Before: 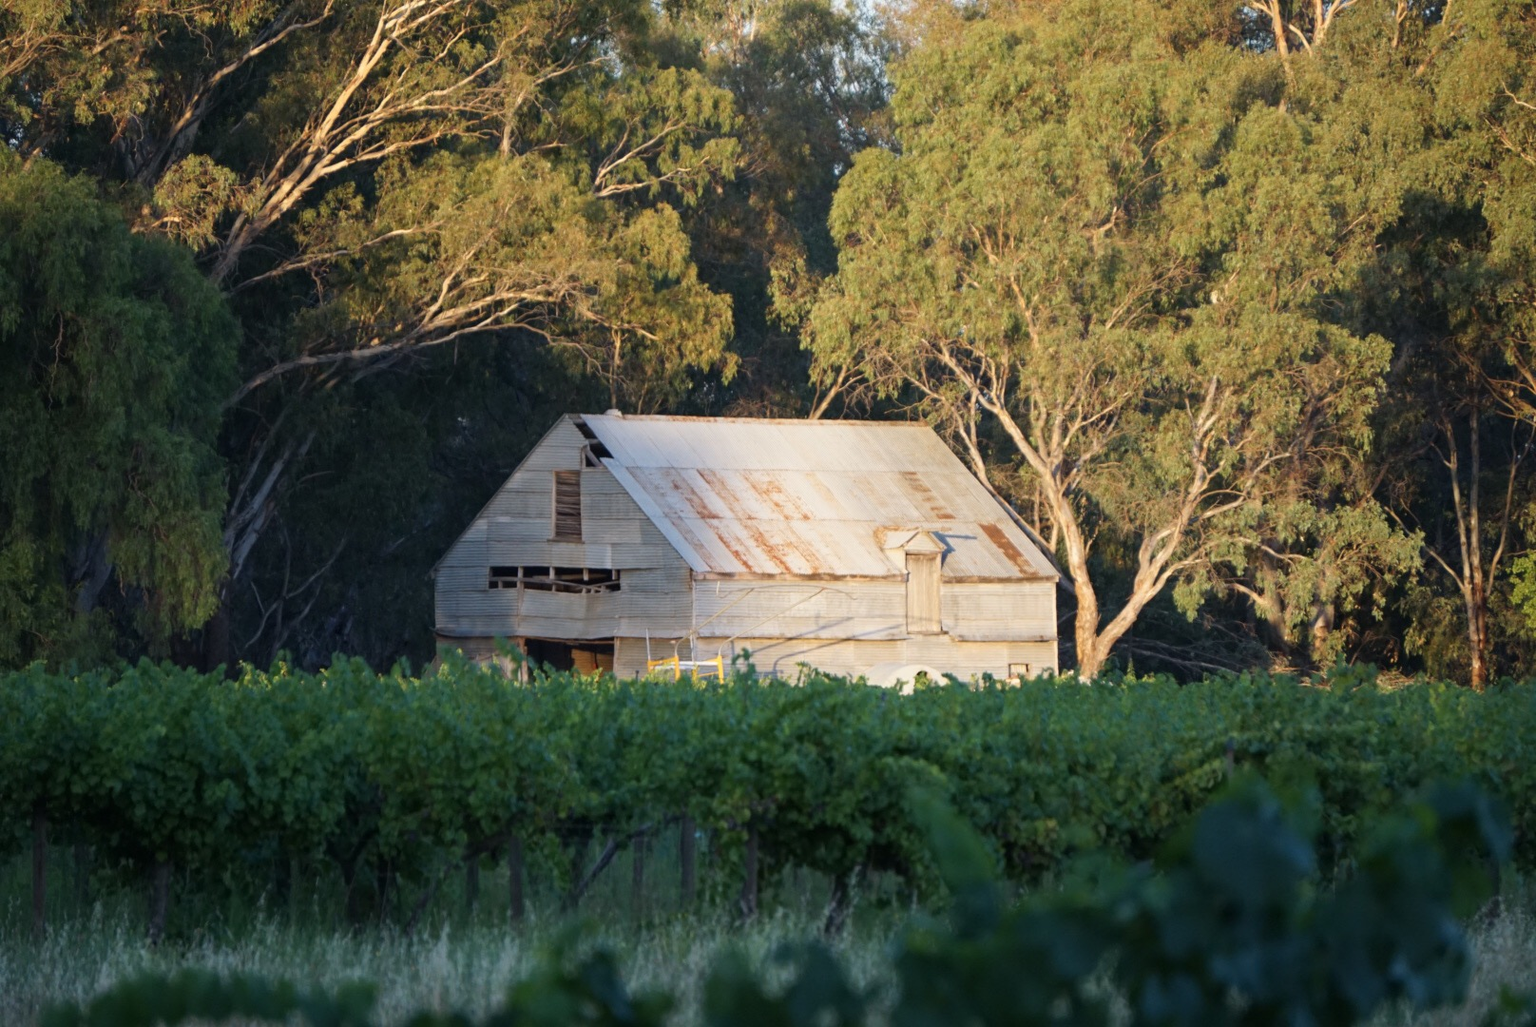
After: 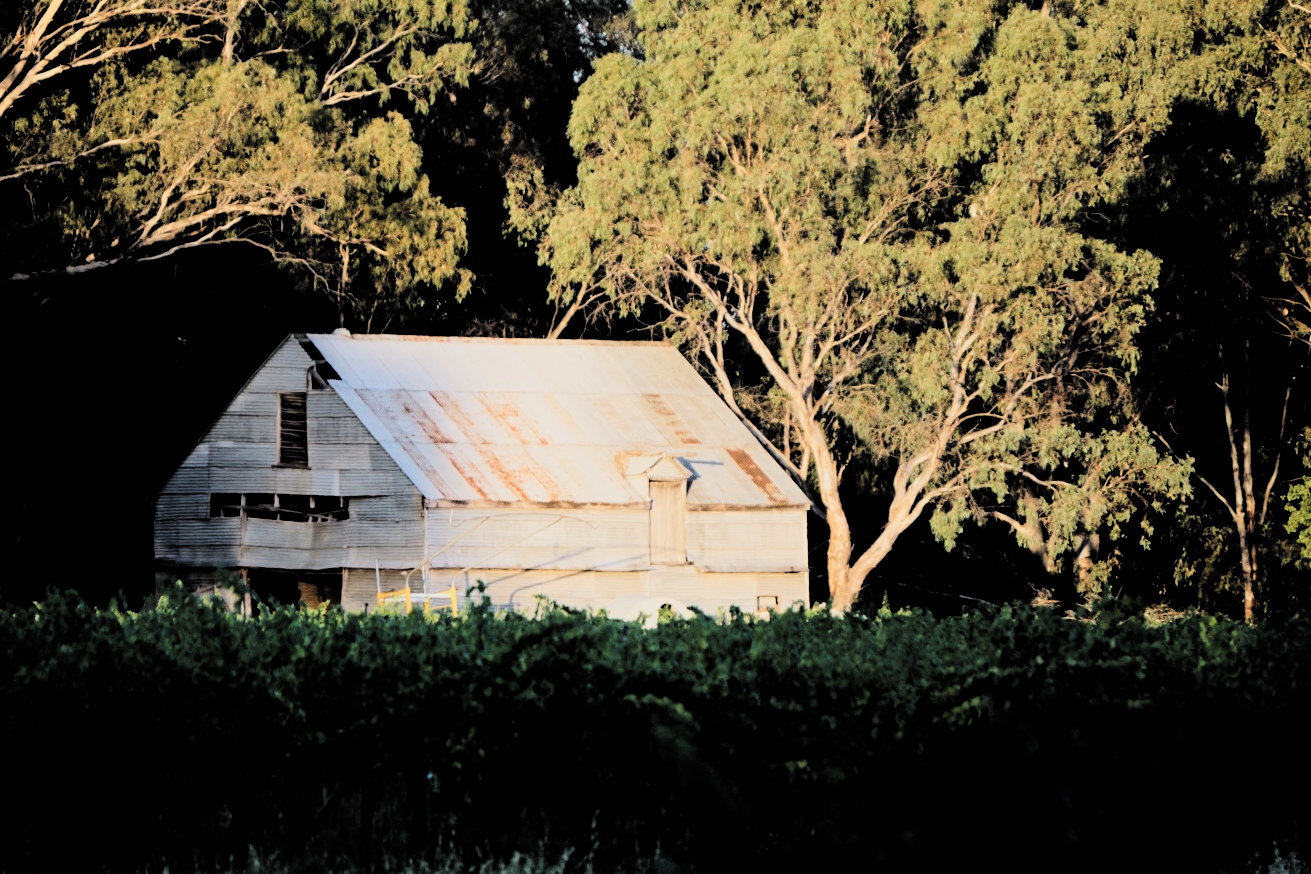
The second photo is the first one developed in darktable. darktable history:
contrast brightness saturation: contrast 0.1, brightness 0.02, saturation 0.023
crop: left 18.831%, top 9.454%, right 0%, bottom 9.573%
tone equalizer: -8 EV -0.756 EV, -7 EV -0.712 EV, -6 EV -0.564 EV, -5 EV -0.422 EV, -3 EV 0.375 EV, -2 EV 0.6 EV, -1 EV 0.687 EV, +0 EV 0.753 EV, edges refinement/feathering 500, mask exposure compensation -1.57 EV, preserve details no
filmic rgb: black relative exposure -3.1 EV, white relative exposure 7.02 EV, hardness 1.46, contrast 1.342, add noise in highlights 0.001, preserve chrominance luminance Y, color science v3 (2019), use custom middle-gray values true, contrast in highlights soft
